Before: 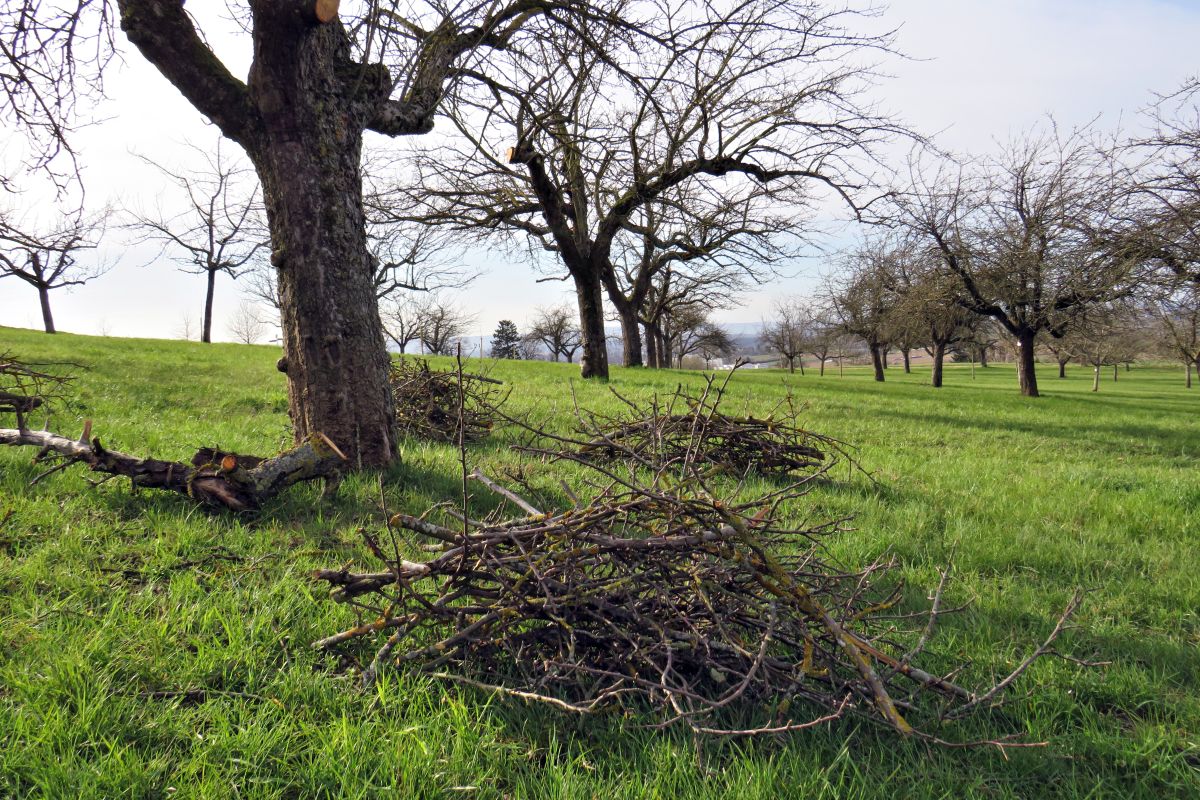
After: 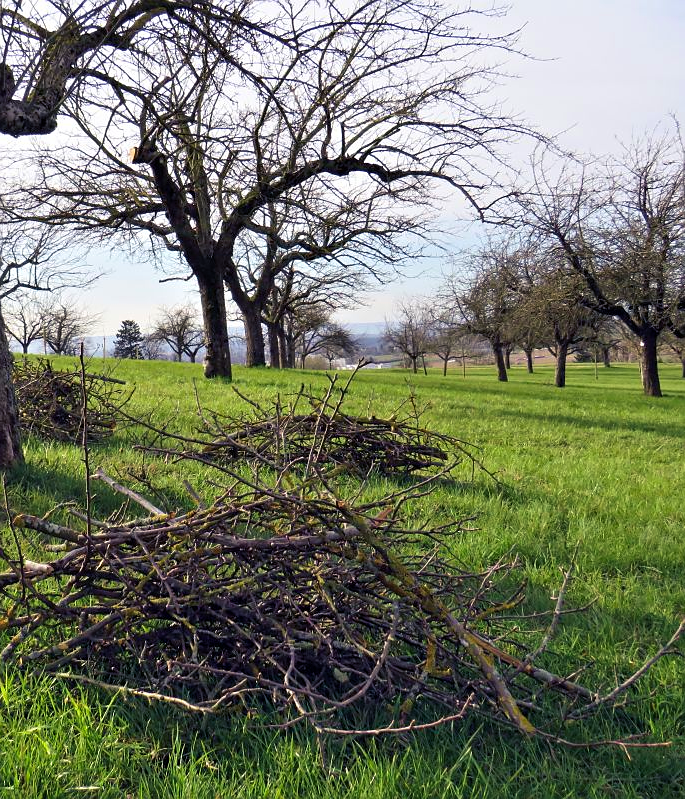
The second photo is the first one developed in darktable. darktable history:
color balance rgb: shadows lift › luminance -21.467%, shadows lift › chroma 6.57%, shadows lift › hue 267.1°, perceptual saturation grading › global saturation 0.251%, global vibrance 20%
sharpen: radius 1.016
velvia: strength 15.57%
crop: left 31.468%, top 0.009%, right 11.436%
